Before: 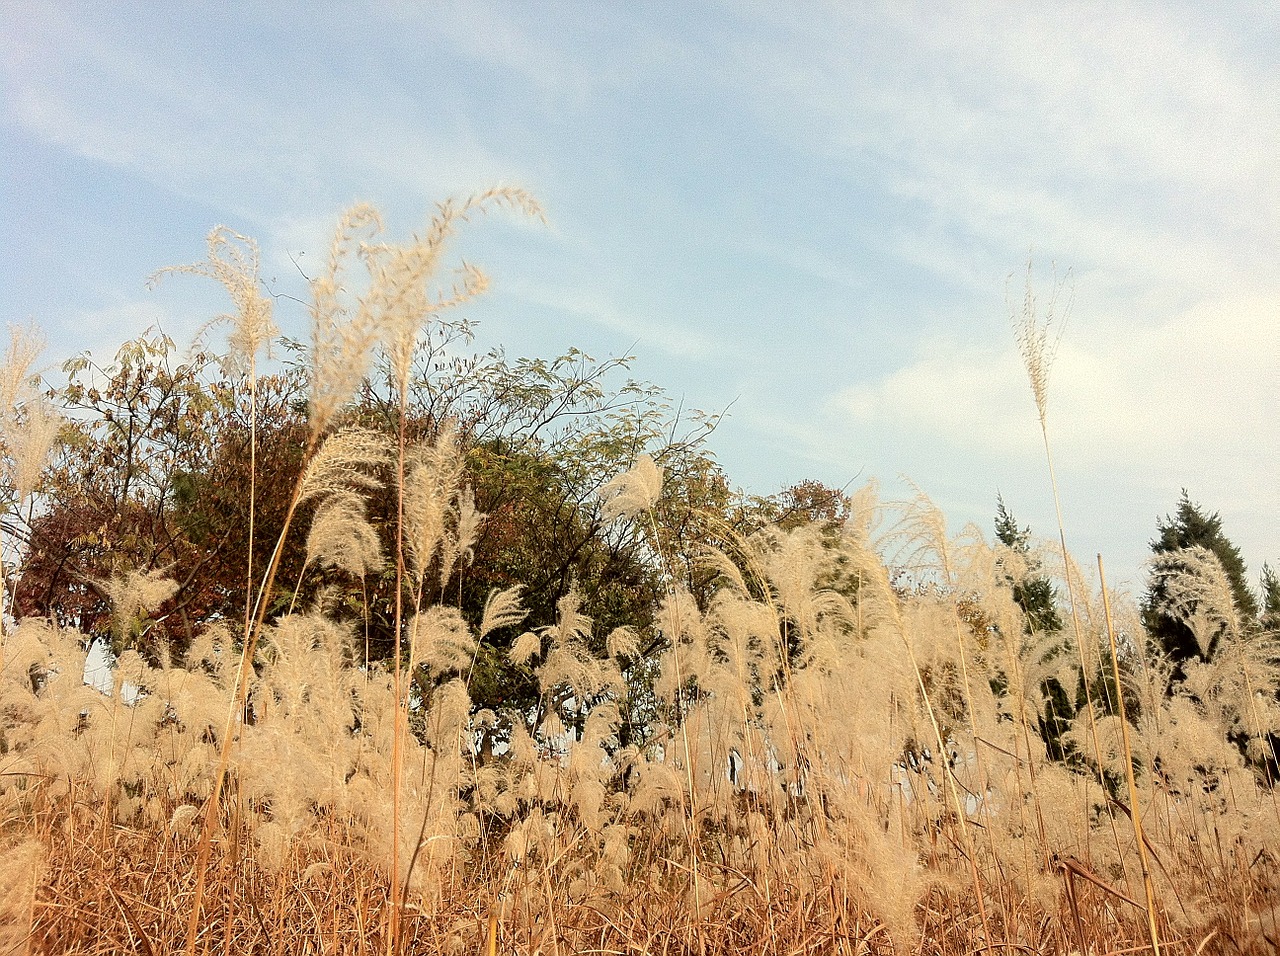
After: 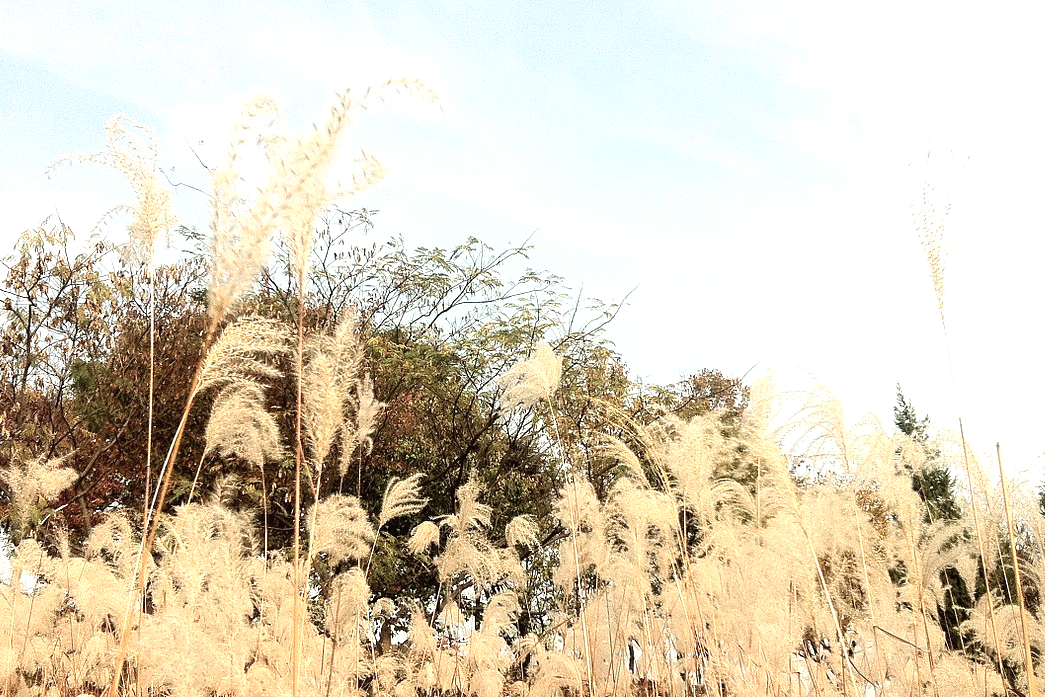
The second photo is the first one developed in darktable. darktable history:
crop: left 7.902%, top 11.627%, right 10.449%, bottom 15.436%
color correction: highlights b* 0.016, saturation 0.805
exposure: black level correction 0, exposure 0.702 EV, compensate exposure bias true, compensate highlight preservation false
